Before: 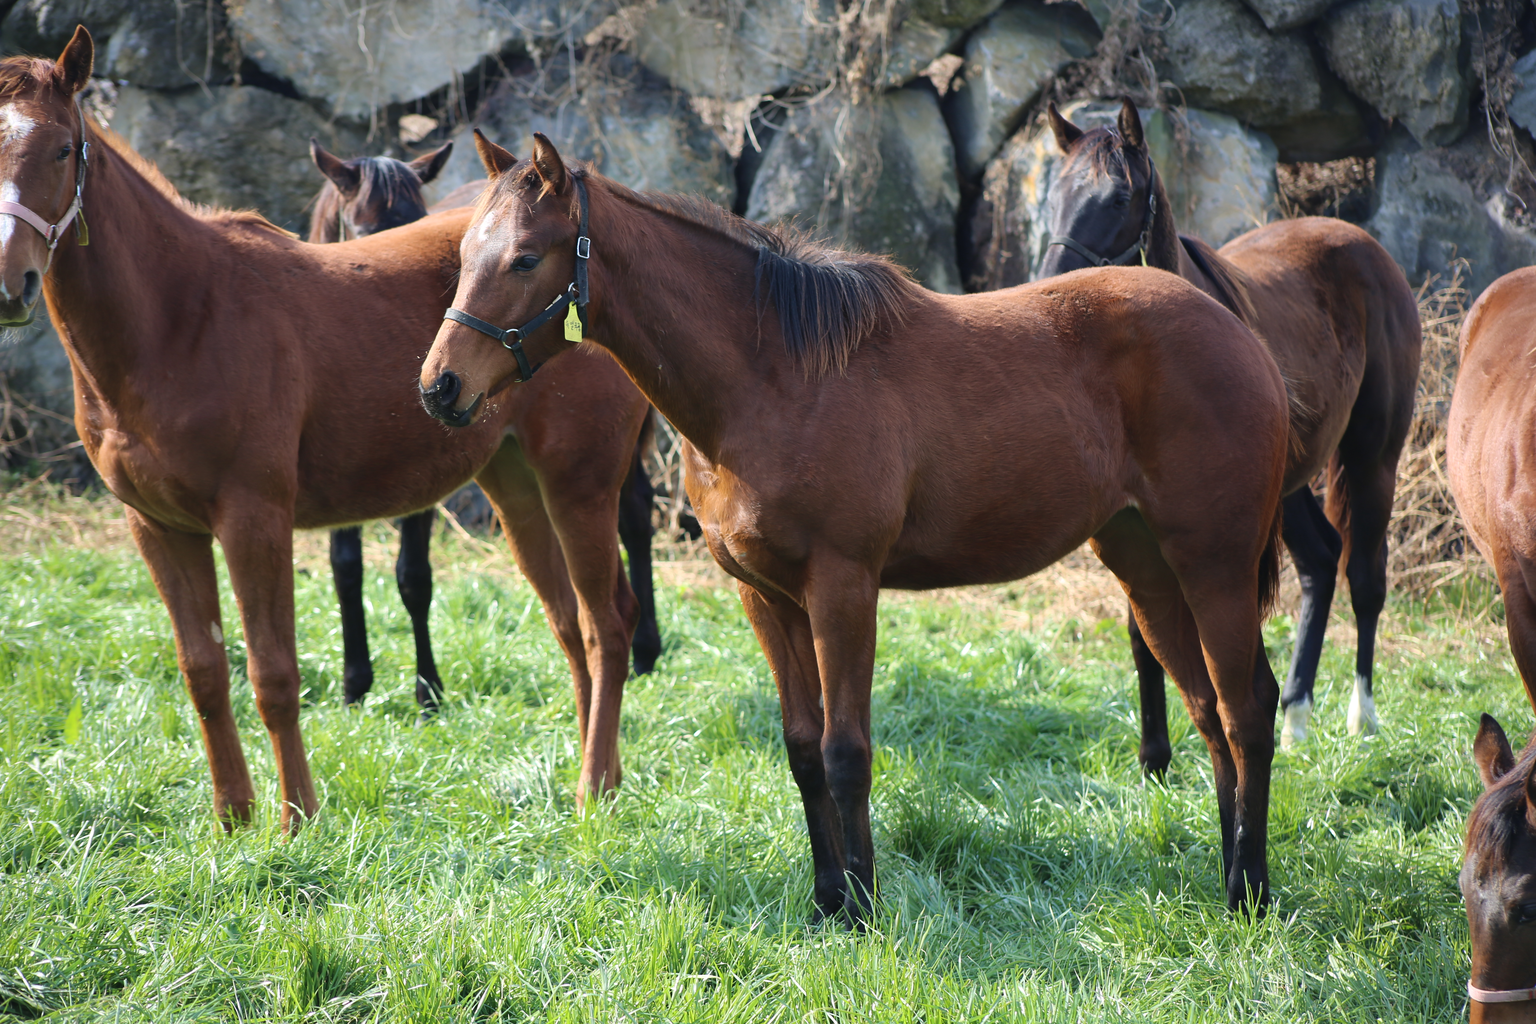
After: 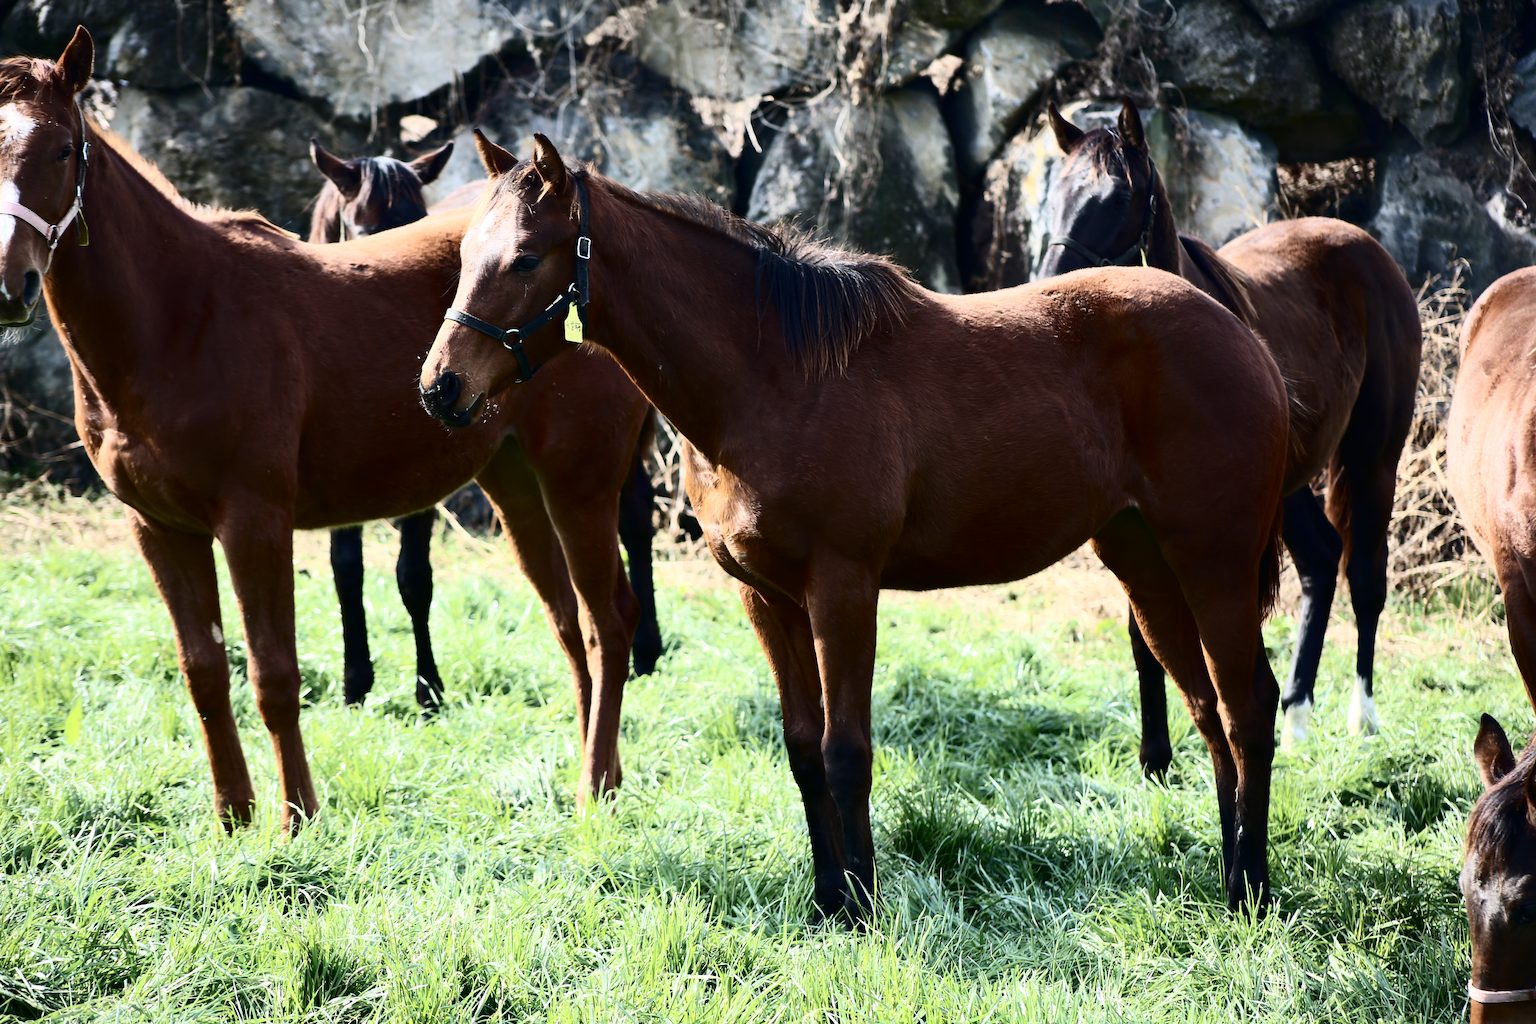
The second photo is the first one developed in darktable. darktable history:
contrast brightness saturation: contrast 0.503, saturation -0.103
